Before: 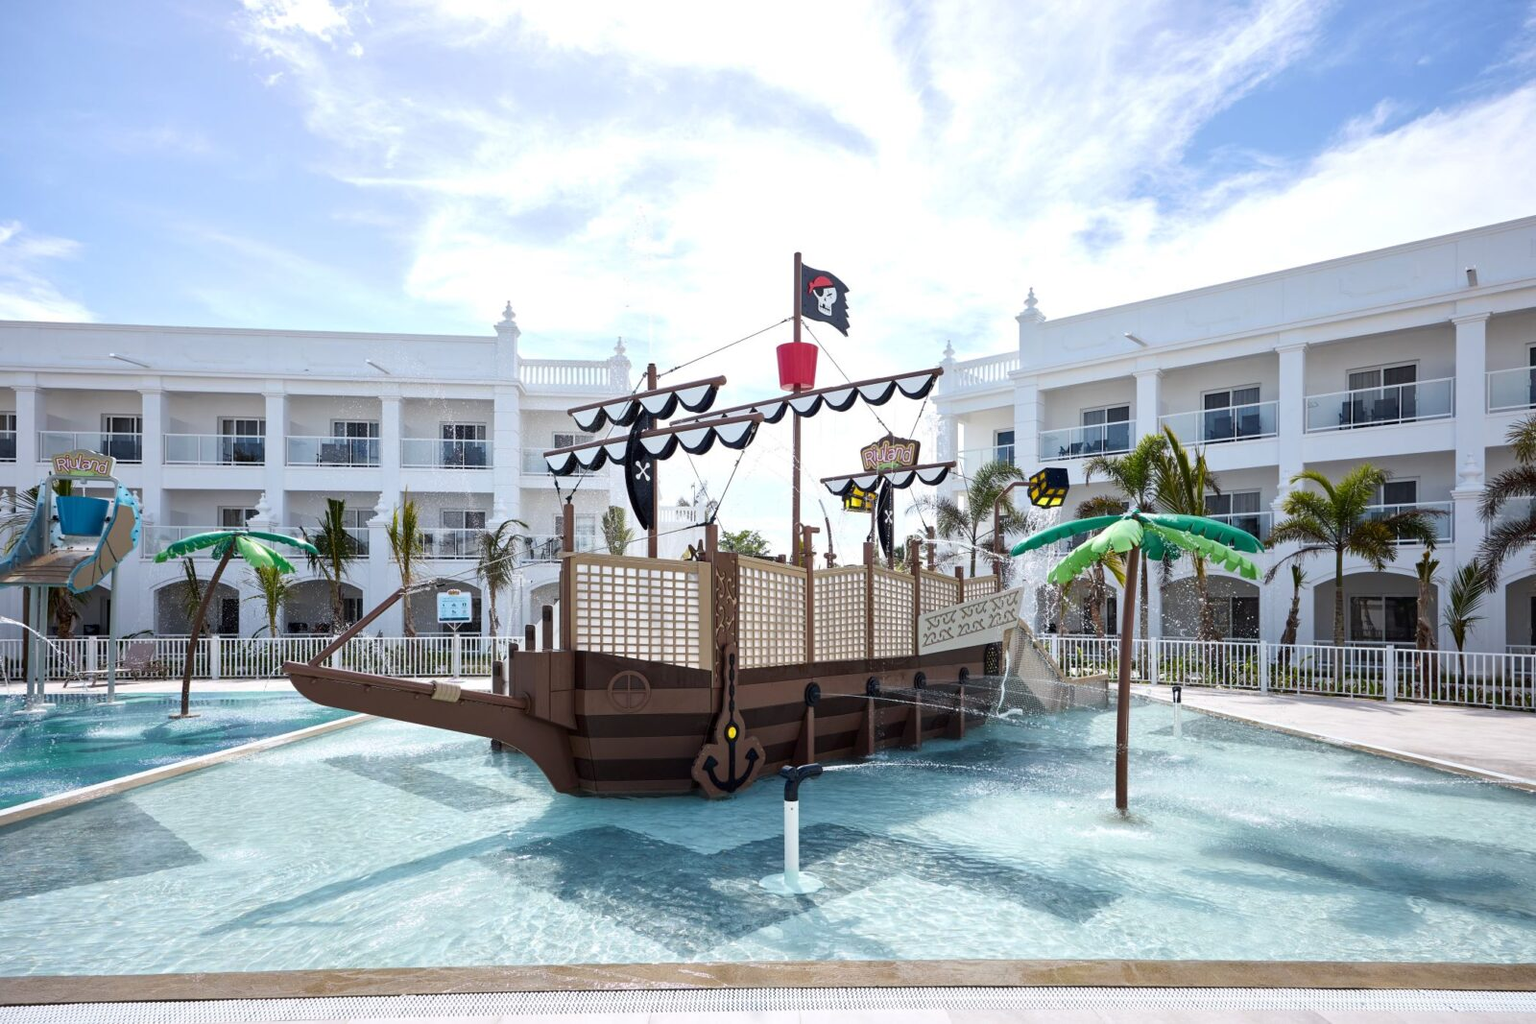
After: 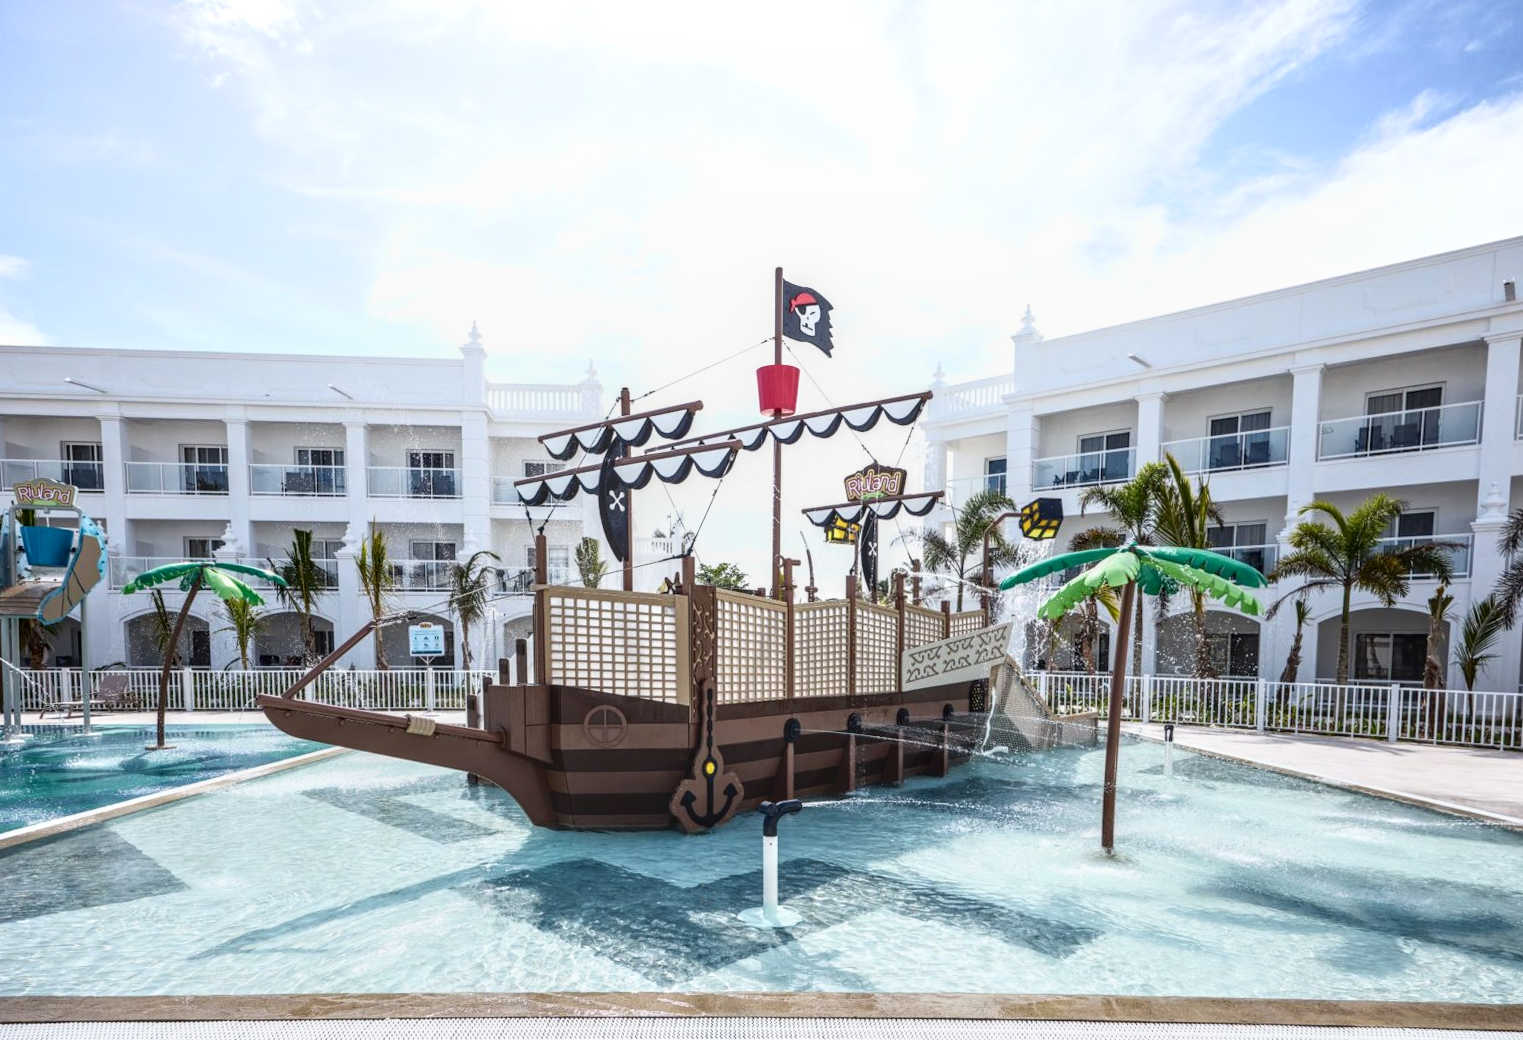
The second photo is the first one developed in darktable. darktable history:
rotate and perspective: rotation 0.074°, lens shift (vertical) 0.096, lens shift (horizontal) -0.041, crop left 0.043, crop right 0.952, crop top 0.024, crop bottom 0.979
shadows and highlights: shadows -62.32, white point adjustment -5.22, highlights 61.59
local contrast: highlights 0%, shadows 0%, detail 133%
